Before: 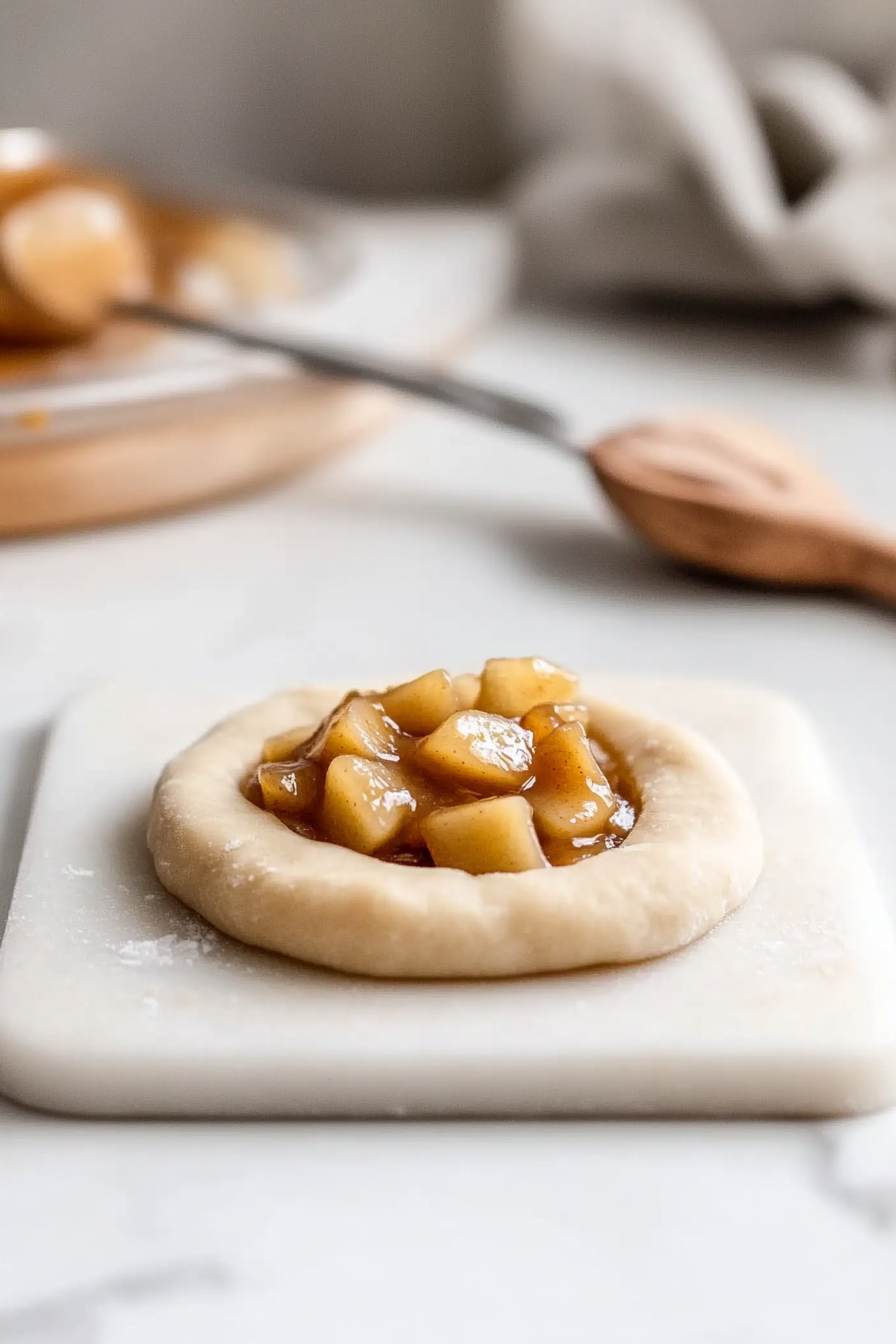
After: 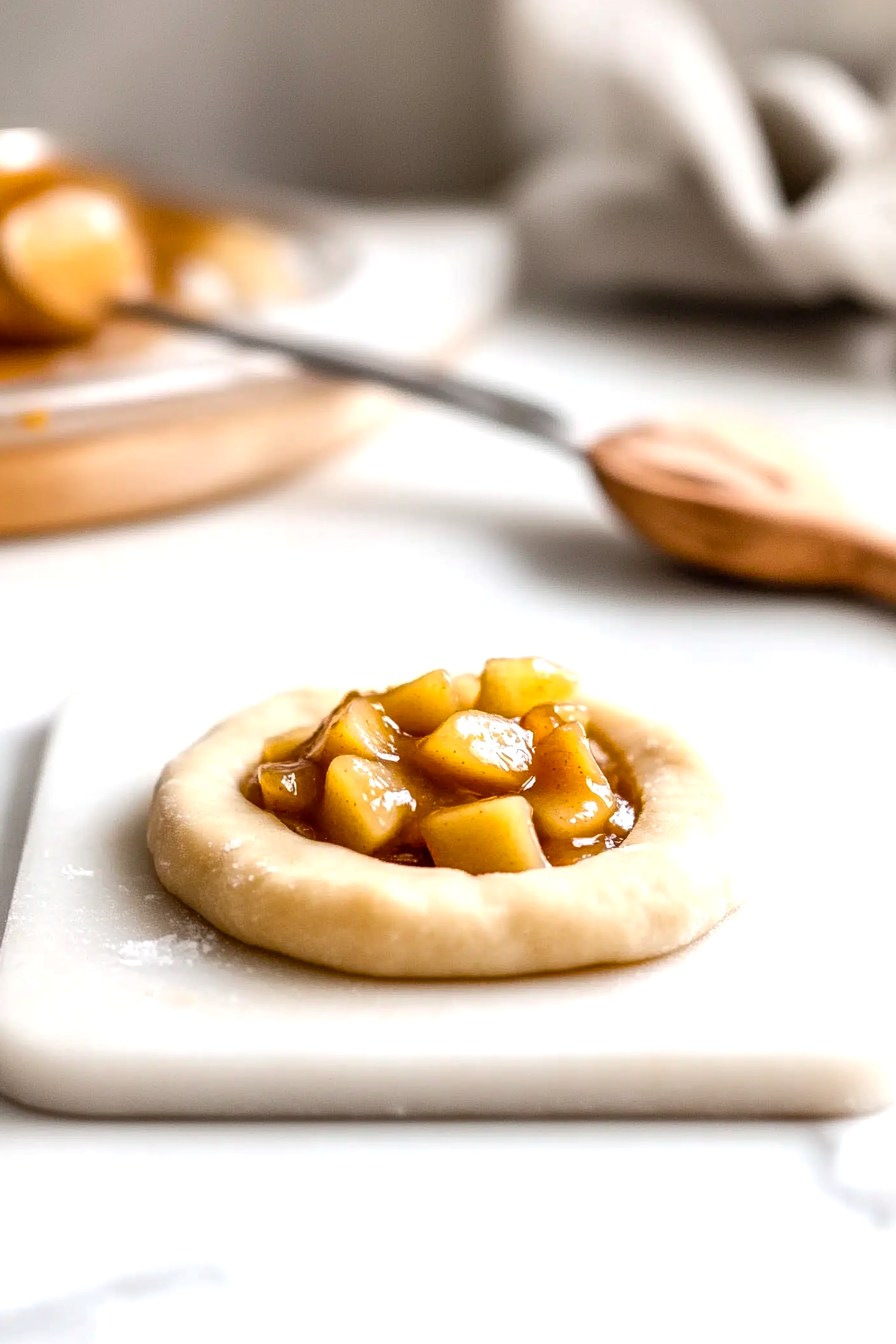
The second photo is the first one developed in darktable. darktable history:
color balance rgb: perceptual saturation grading › global saturation 25.549%, perceptual brilliance grading › global brilliance 11.997%
